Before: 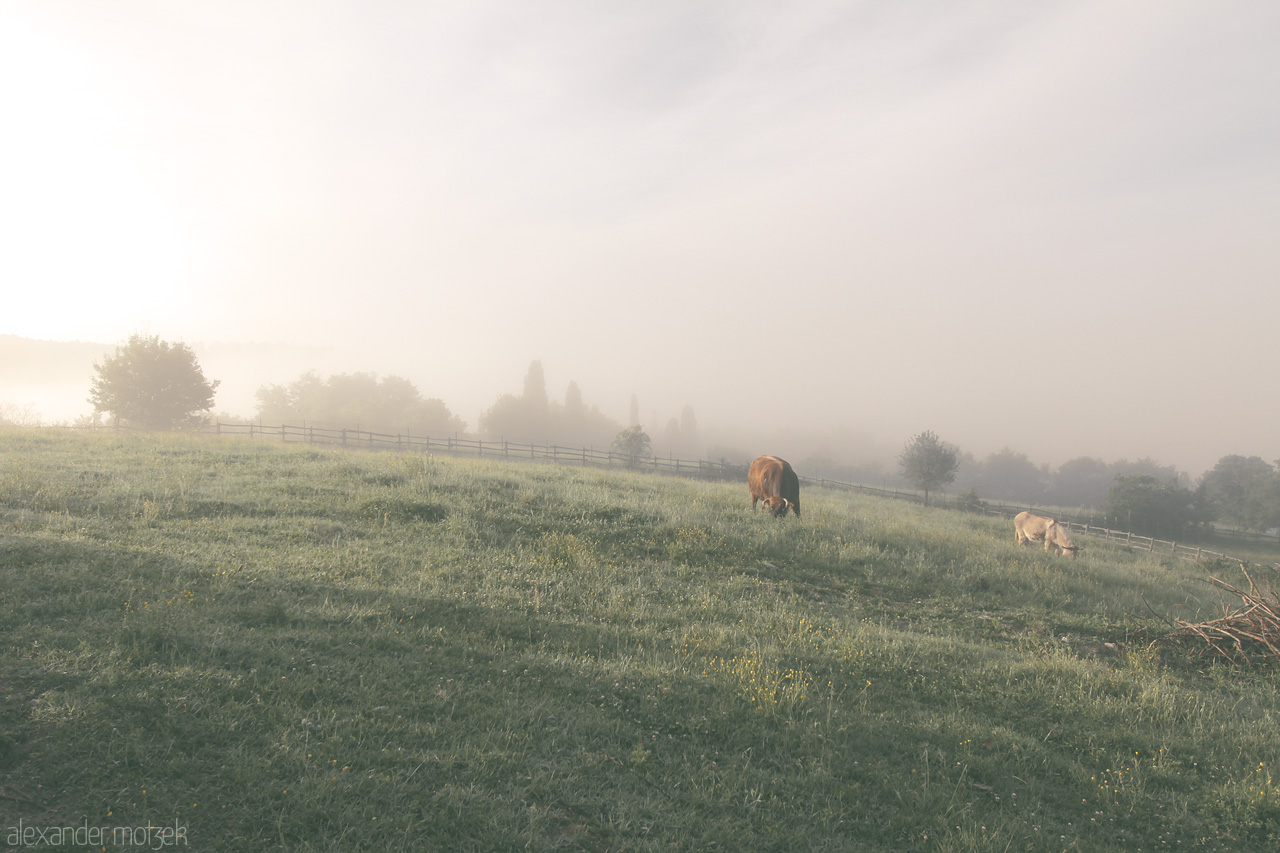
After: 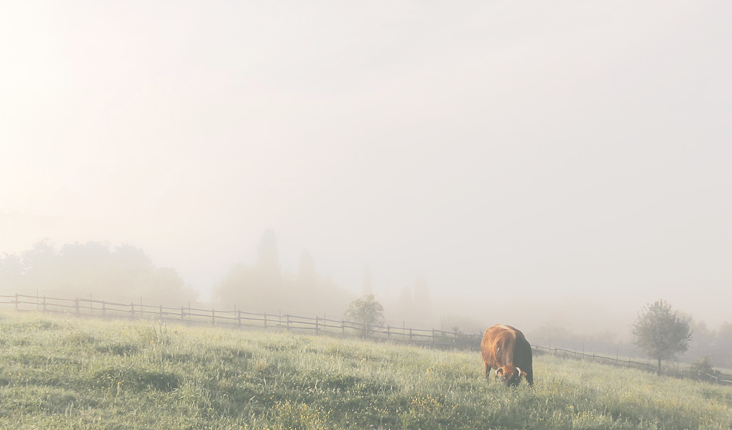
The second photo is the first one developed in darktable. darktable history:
crop: left 20.932%, top 15.471%, right 21.848%, bottom 34.081%
tone curve: curves: ch0 [(0, 0) (0.003, 0.345) (0.011, 0.345) (0.025, 0.345) (0.044, 0.349) (0.069, 0.353) (0.1, 0.356) (0.136, 0.359) (0.177, 0.366) (0.224, 0.378) (0.277, 0.398) (0.335, 0.429) (0.399, 0.476) (0.468, 0.545) (0.543, 0.624) (0.623, 0.721) (0.709, 0.811) (0.801, 0.876) (0.898, 0.913) (1, 1)], preserve colors none
